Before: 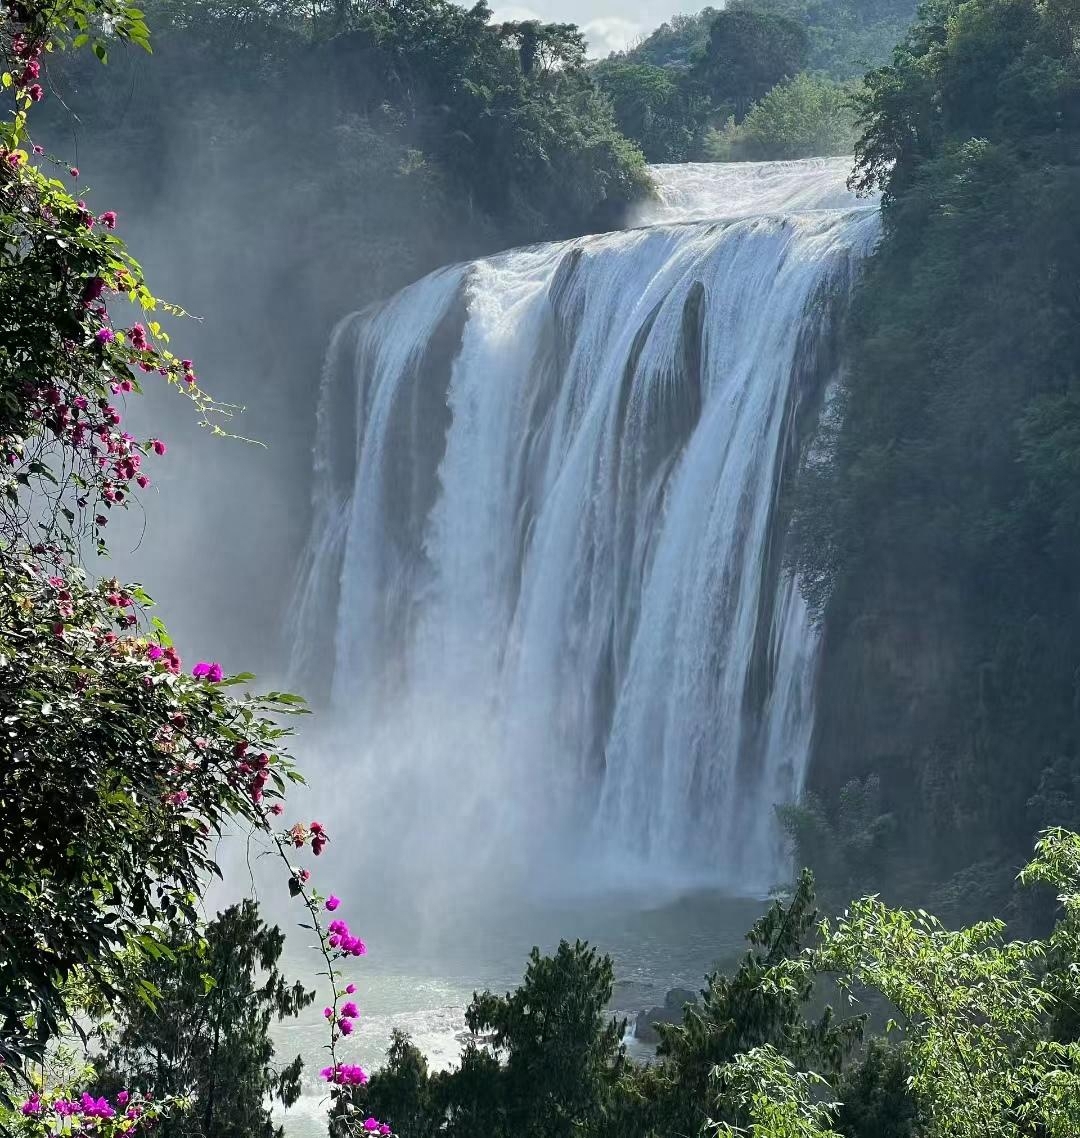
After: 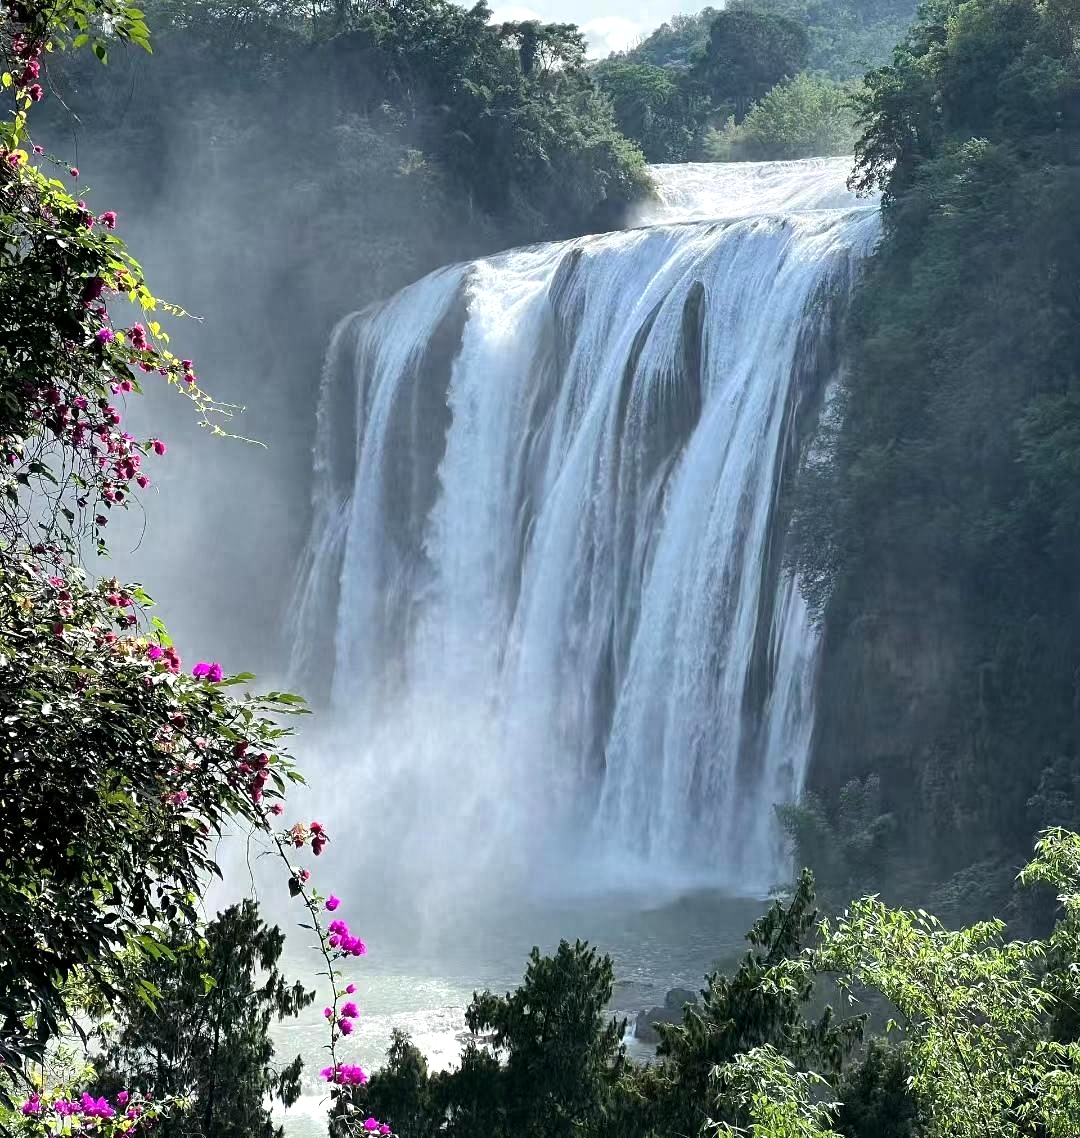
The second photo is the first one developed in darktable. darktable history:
tone equalizer: -8 EV -0.414 EV, -7 EV -0.386 EV, -6 EV -0.349 EV, -5 EV -0.256 EV, -3 EV 0.203 EV, -2 EV 0.341 EV, -1 EV 0.385 EV, +0 EV 0.442 EV, luminance estimator HSV value / RGB max
local contrast: mode bilateral grid, contrast 20, coarseness 50, detail 132%, midtone range 0.2
